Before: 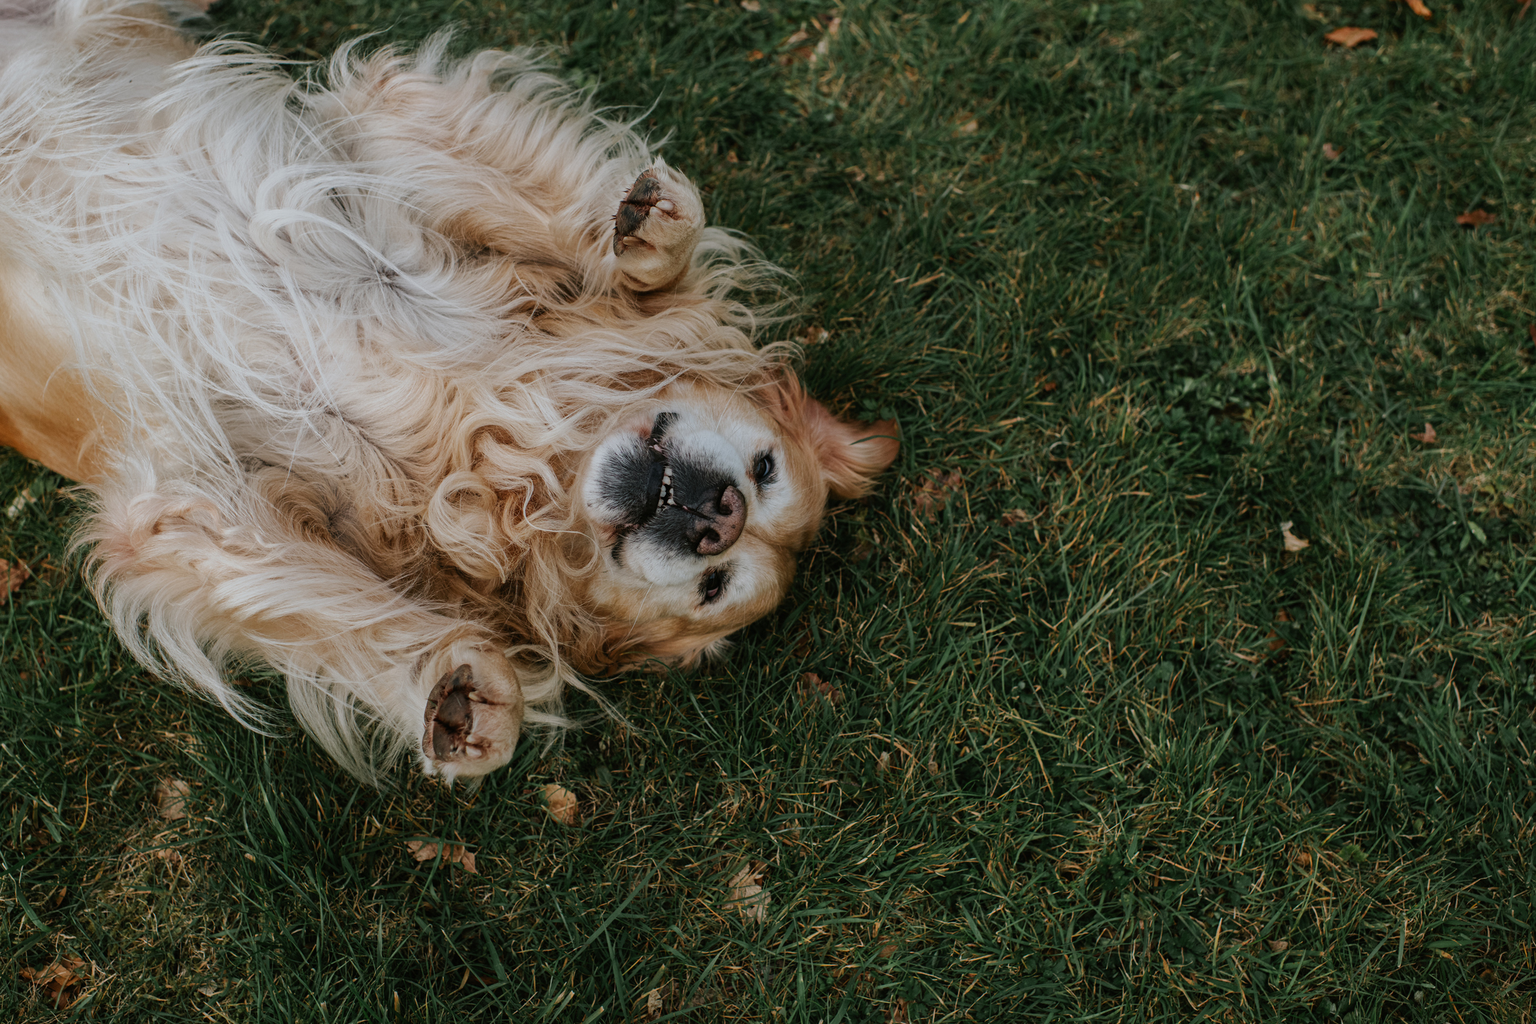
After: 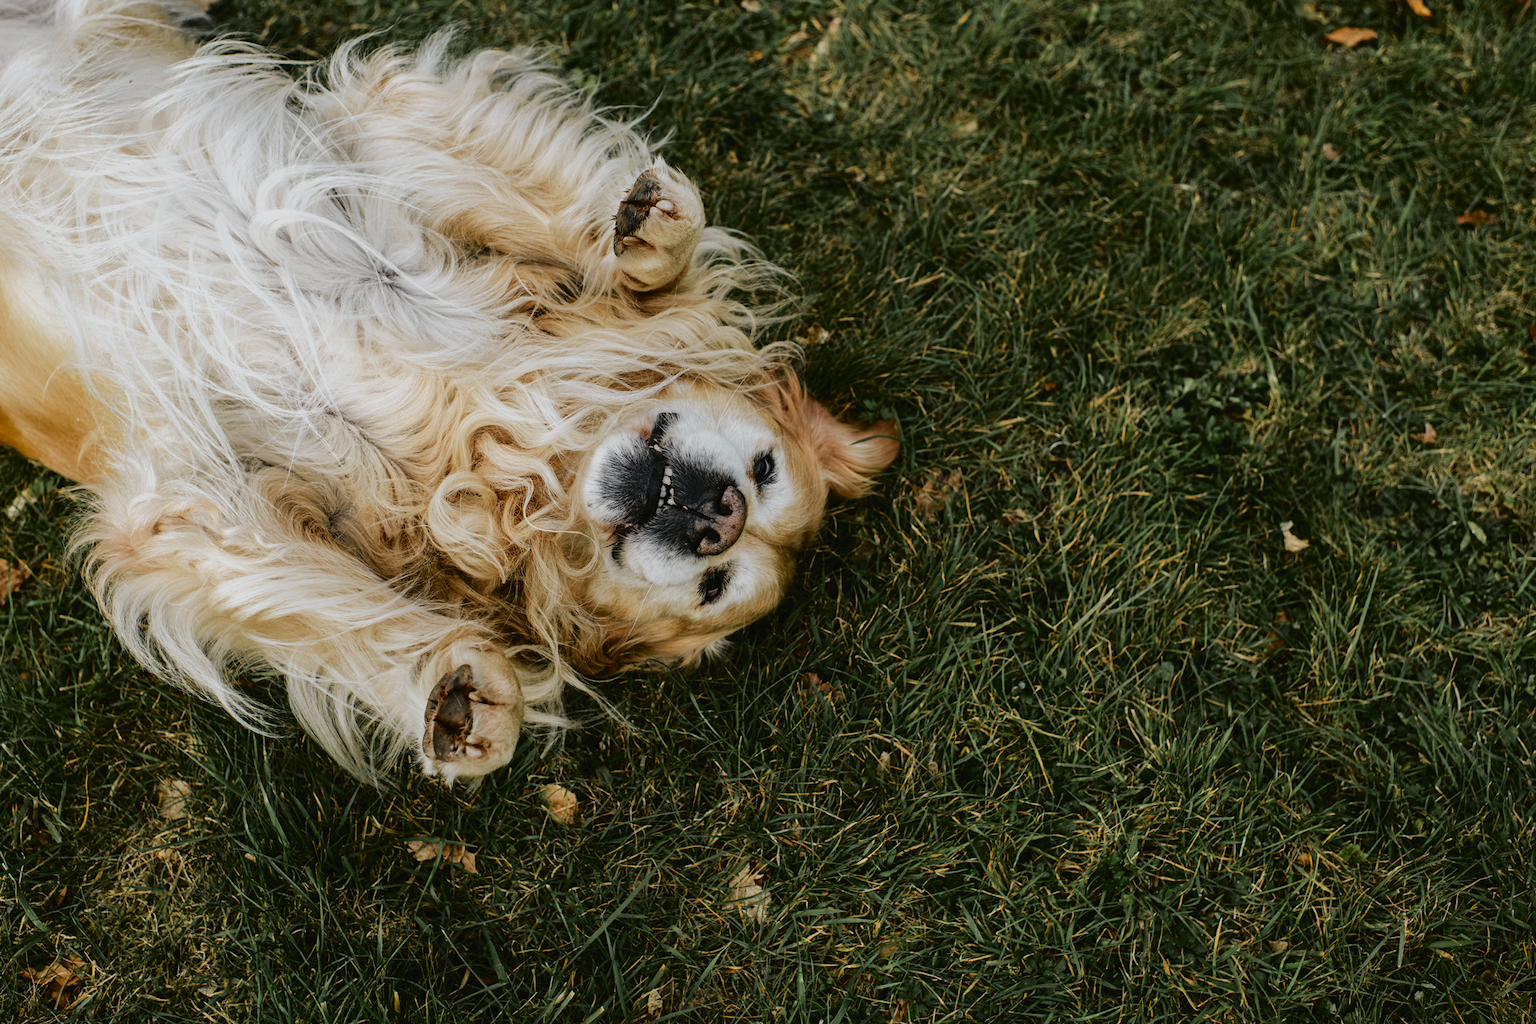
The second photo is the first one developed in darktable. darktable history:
tone curve: curves: ch0 [(0, 0.013) (0.129, 0.1) (0.327, 0.382) (0.489, 0.573) (0.66, 0.748) (0.858, 0.926) (1, 0.977)]; ch1 [(0, 0) (0.353, 0.344) (0.45, 0.46) (0.498, 0.498) (0.521, 0.512) (0.563, 0.559) (0.592, 0.578) (0.647, 0.657) (1, 1)]; ch2 [(0, 0) (0.333, 0.346) (0.375, 0.375) (0.424, 0.43) (0.476, 0.492) (0.502, 0.502) (0.524, 0.531) (0.579, 0.61) (0.612, 0.644) (0.66, 0.715) (1, 1)], color space Lab, independent channels, preserve colors none
